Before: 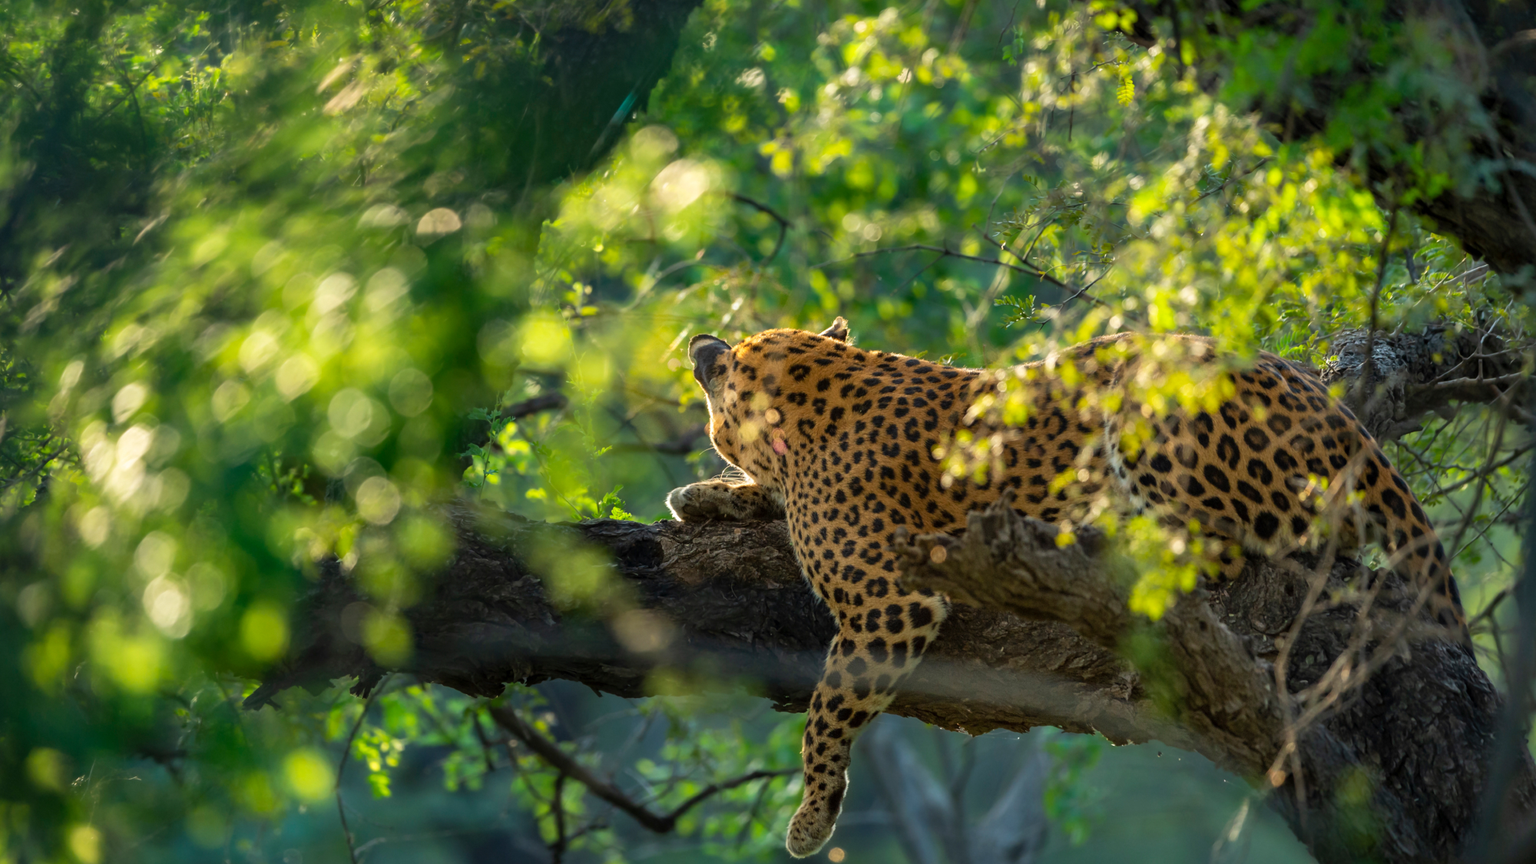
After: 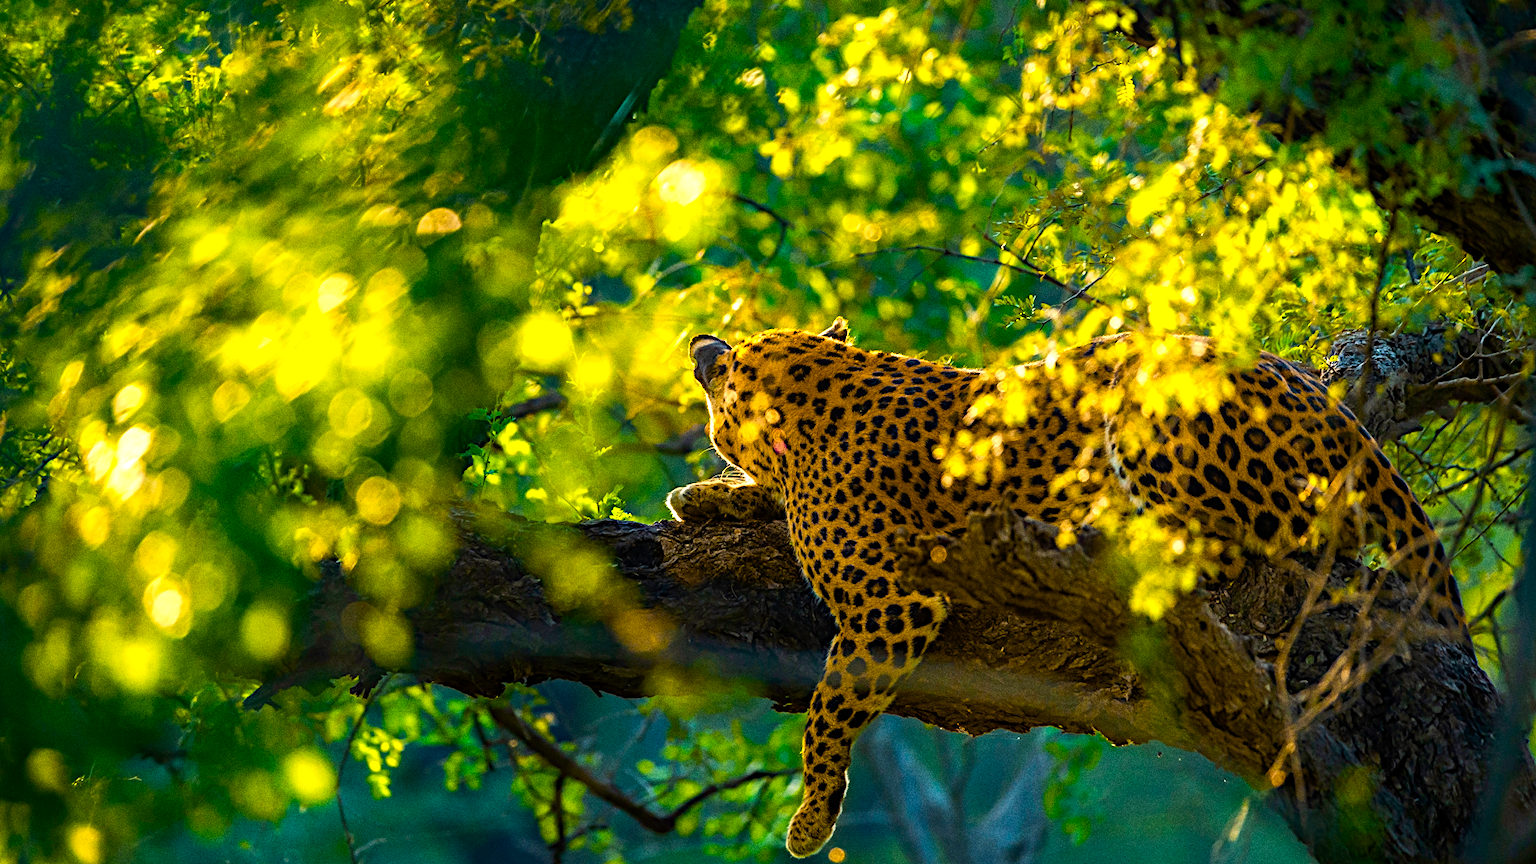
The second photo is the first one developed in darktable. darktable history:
contrast equalizer: y [[0.439, 0.44, 0.442, 0.457, 0.493, 0.498], [0.5 ×6], [0.5 ×6], [0 ×6], [0 ×6]], mix 0.59
diffuse or sharpen "sharpen demosaicing: AA filter": edge sensitivity 1, 1st order anisotropy 100%, 2nd order anisotropy 100%, 3rd order anisotropy 100%, 4th order anisotropy 100%, 1st order speed -25%, 2nd order speed -25%, 3rd order speed -25%, 4th order speed -25%
diffuse or sharpen "diffusion": radius span 77, 1st order speed 50%, 2nd order speed 50%, 3rd order speed 50%, 4th order speed 50% | blend: blend mode normal, opacity 25%; mask: uniform (no mask)
grain "silver grain": coarseness 0.09 ISO, strength 40%
color equalizer "oranges": saturation › yellow 1.16, hue › yellow -16.58, brightness › yellow 1.15, node placement -13°
color equalizer "blues": saturation › blue 1.15, hue › blue -12.68, brightness › blue 0.872, node placement 6°
color balance rgb: global offset › luminance -0.37%, perceptual saturation grading › highlights -17.77%, perceptual saturation grading › mid-tones 33.1%, perceptual saturation grading › shadows 50.52%, perceptual brilliance grading › highlights 20%, perceptual brilliance grading › mid-tones 20%, perceptual brilliance grading › shadows -20%, global vibrance 50%
